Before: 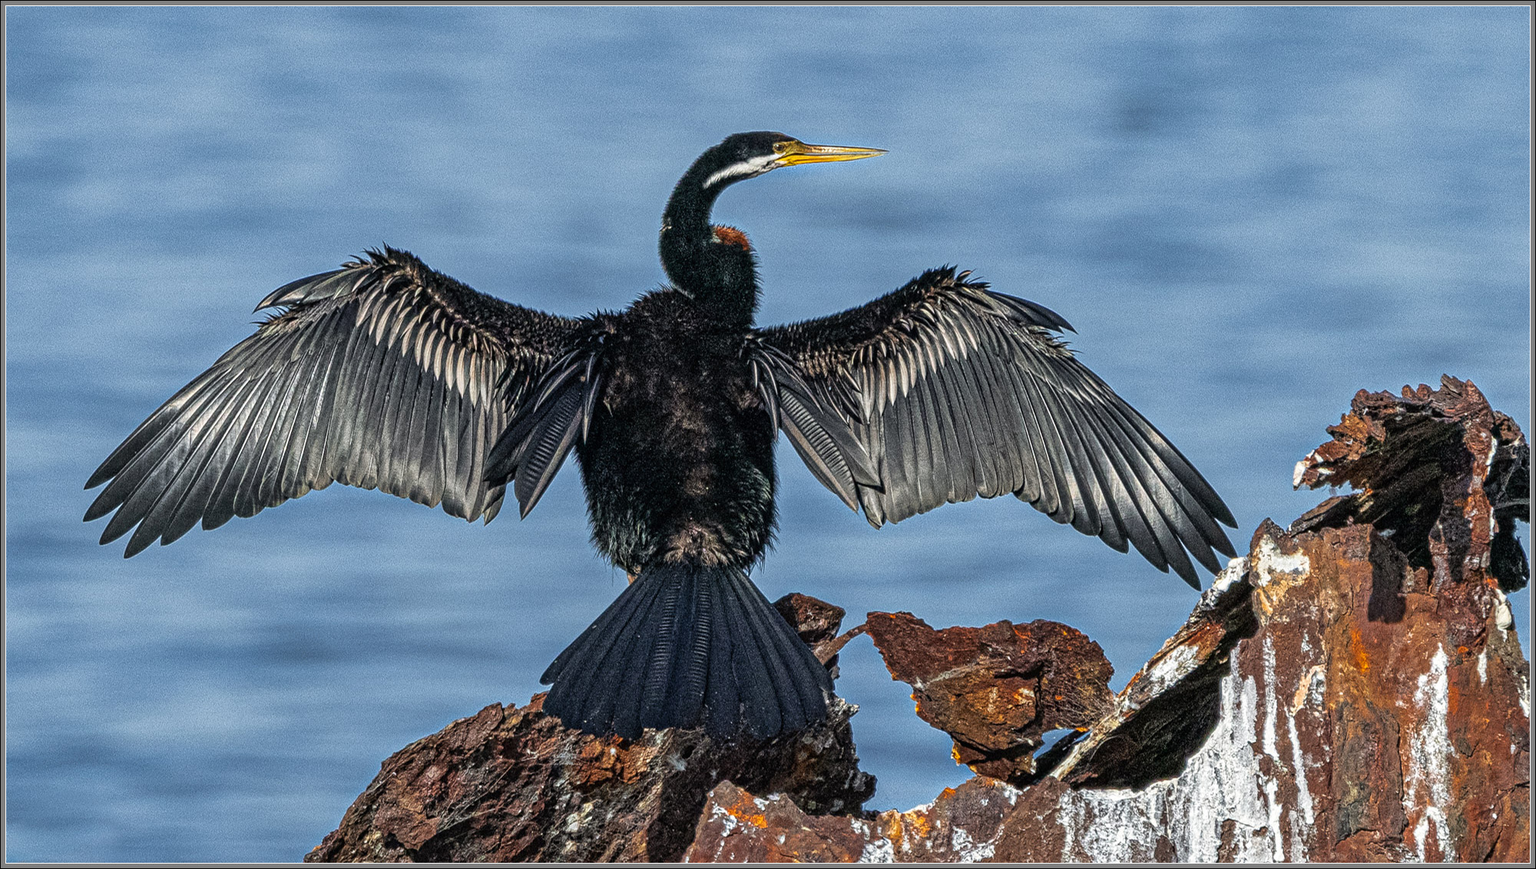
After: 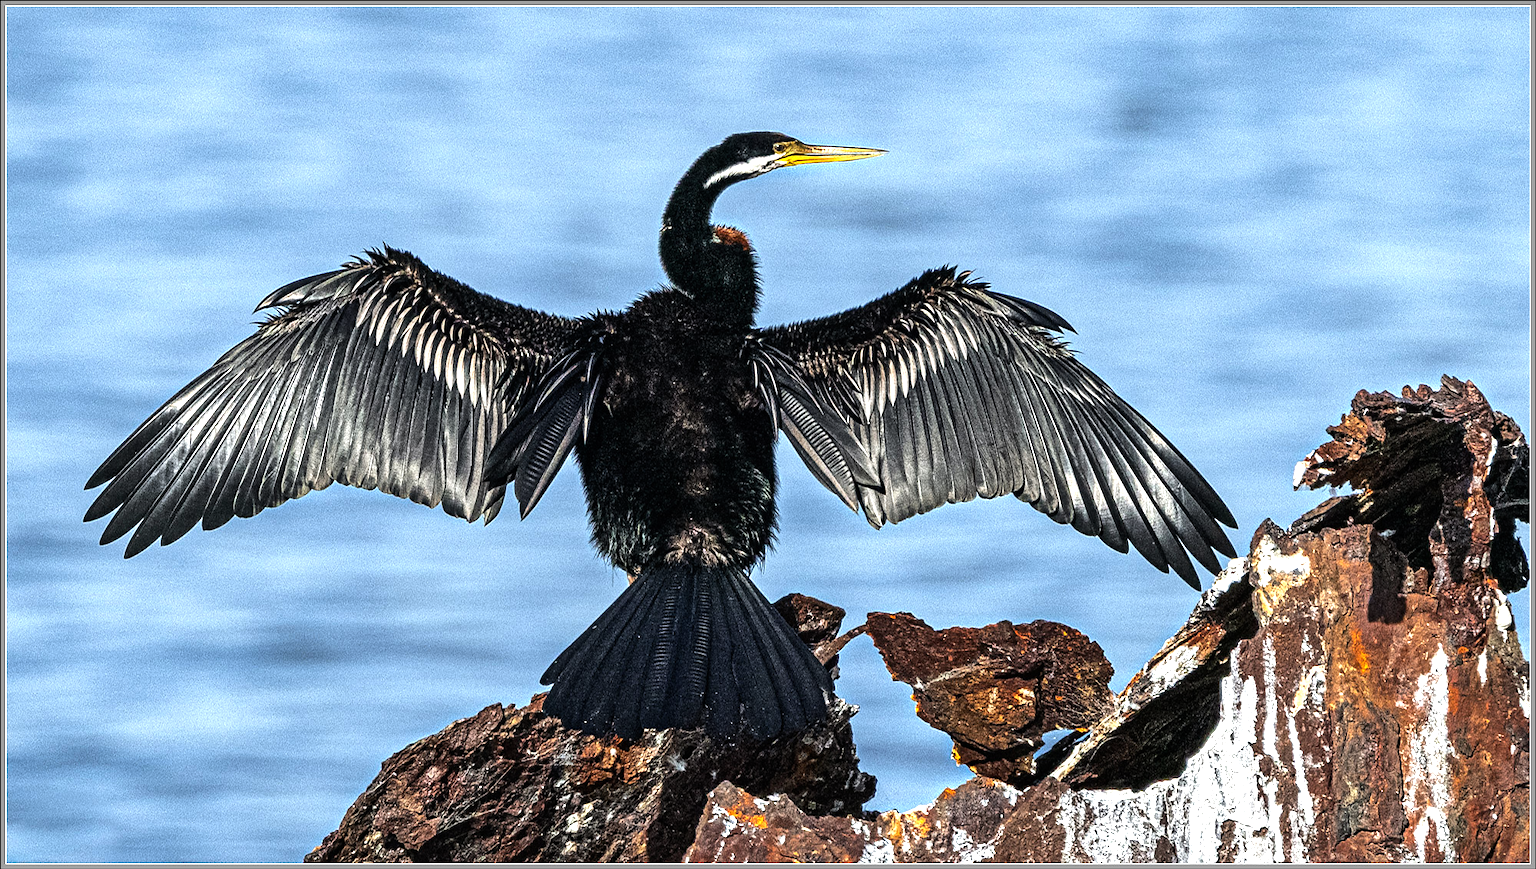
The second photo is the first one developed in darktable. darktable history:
tone equalizer: -8 EV -1.08 EV, -7 EV -1.01 EV, -6 EV -0.867 EV, -5 EV -0.578 EV, -3 EV 0.578 EV, -2 EV 0.867 EV, -1 EV 1.01 EV, +0 EV 1.08 EV, edges refinement/feathering 500, mask exposure compensation -1.57 EV, preserve details no
exposure: exposure 0.081 EV, compensate highlight preservation false
